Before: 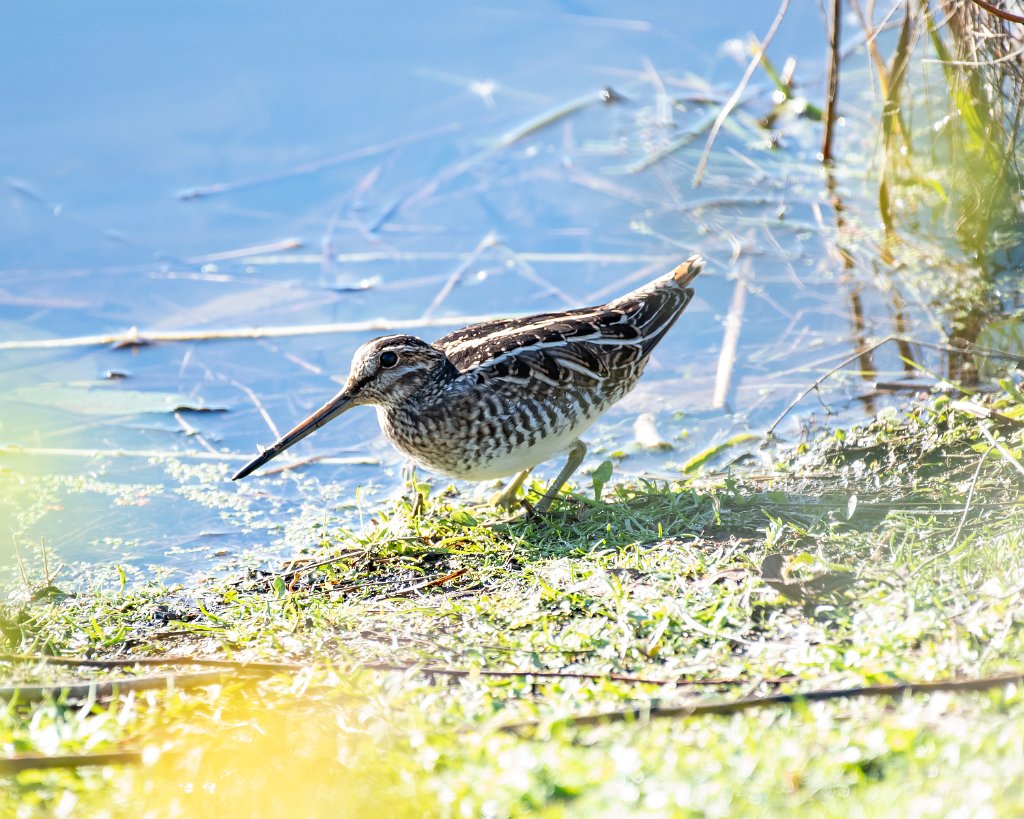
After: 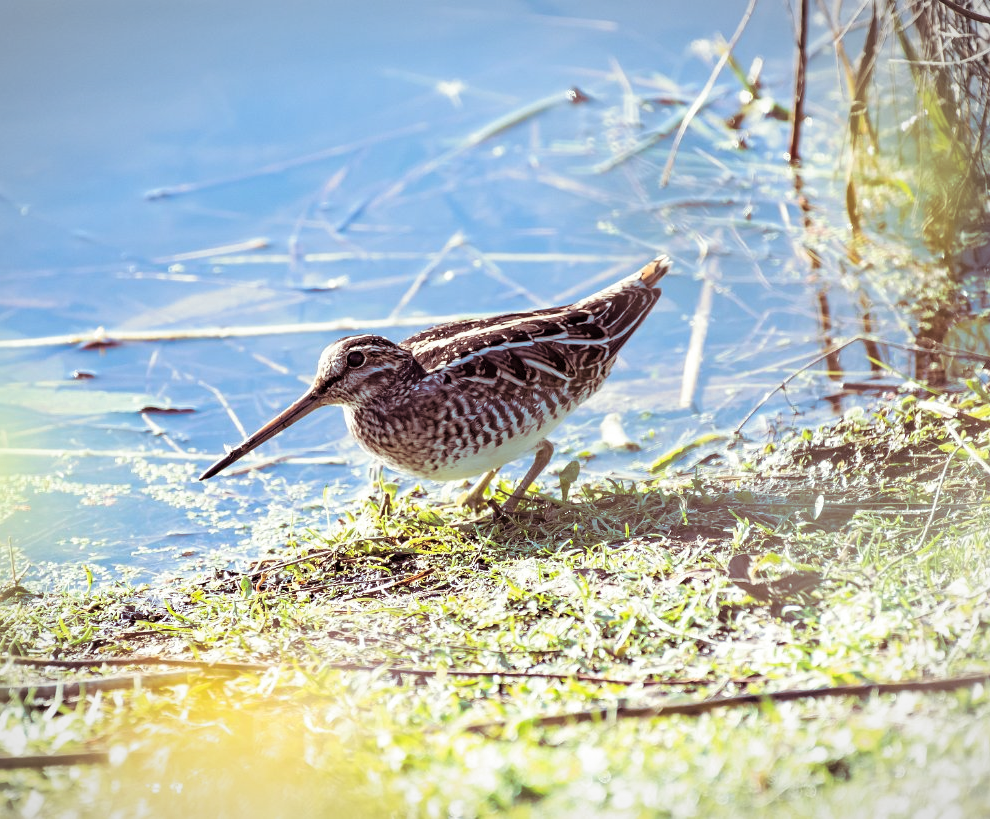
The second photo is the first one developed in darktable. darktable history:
crop and rotate: left 3.238%
vignetting: fall-off start 100%, brightness -0.282, width/height ratio 1.31
split-toning: on, module defaults
